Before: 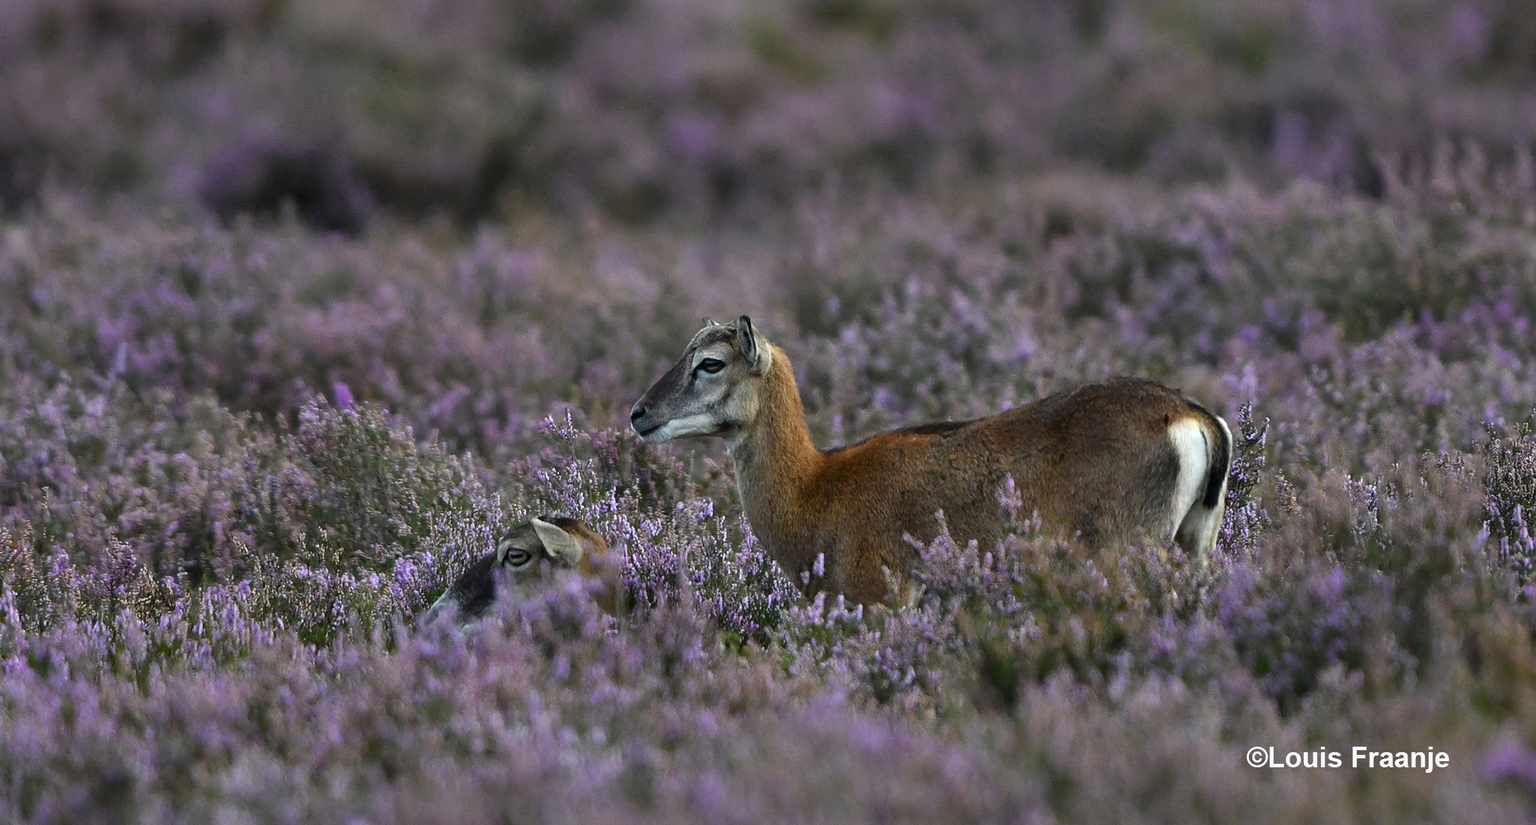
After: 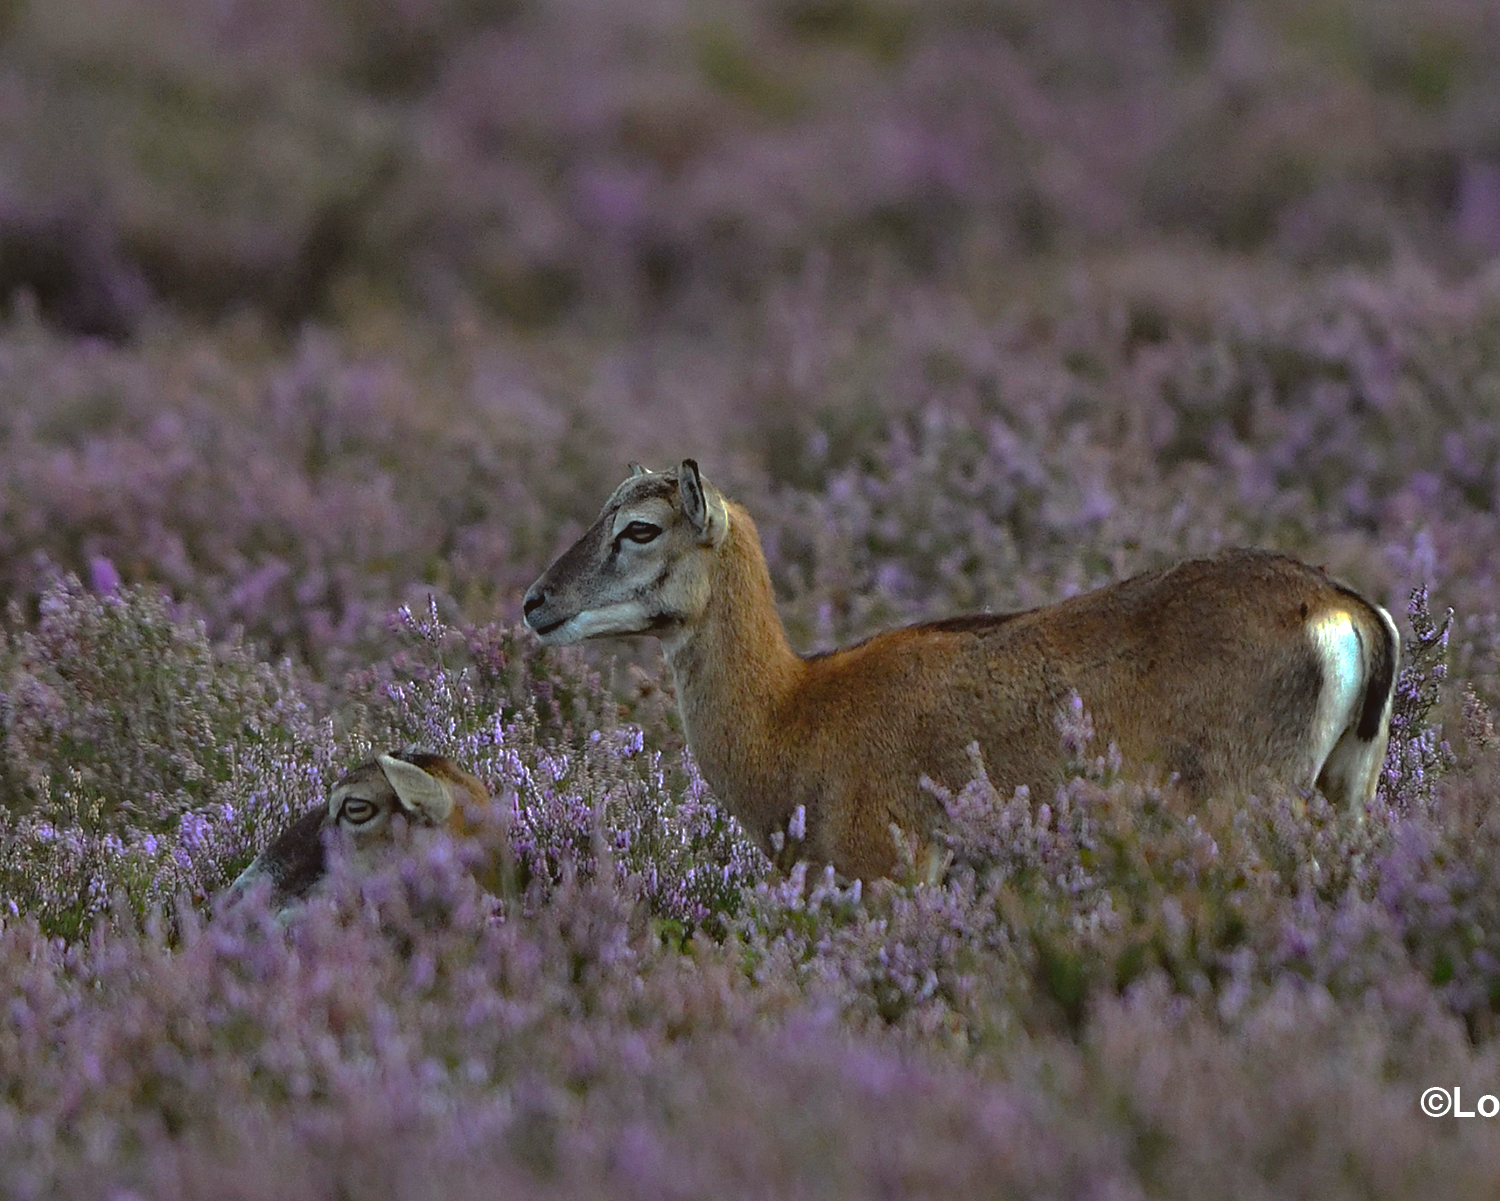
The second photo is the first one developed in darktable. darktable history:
crop and rotate: left 17.672%, right 15.237%
base curve: curves: ch0 [(0, 0) (0.841, 0.609) (1, 1)], preserve colors none
exposure: exposure 0.203 EV, compensate highlight preservation false
contrast brightness saturation: contrast -0.09, brightness 0.051, saturation 0.08
shadows and highlights: shadows 37.62, highlights -27.53, soften with gaussian
haze removal: strength 0.299, distance 0.247, adaptive false
color correction: highlights a* -5.08, highlights b* -3.1, shadows a* 4.2, shadows b* 4.38
